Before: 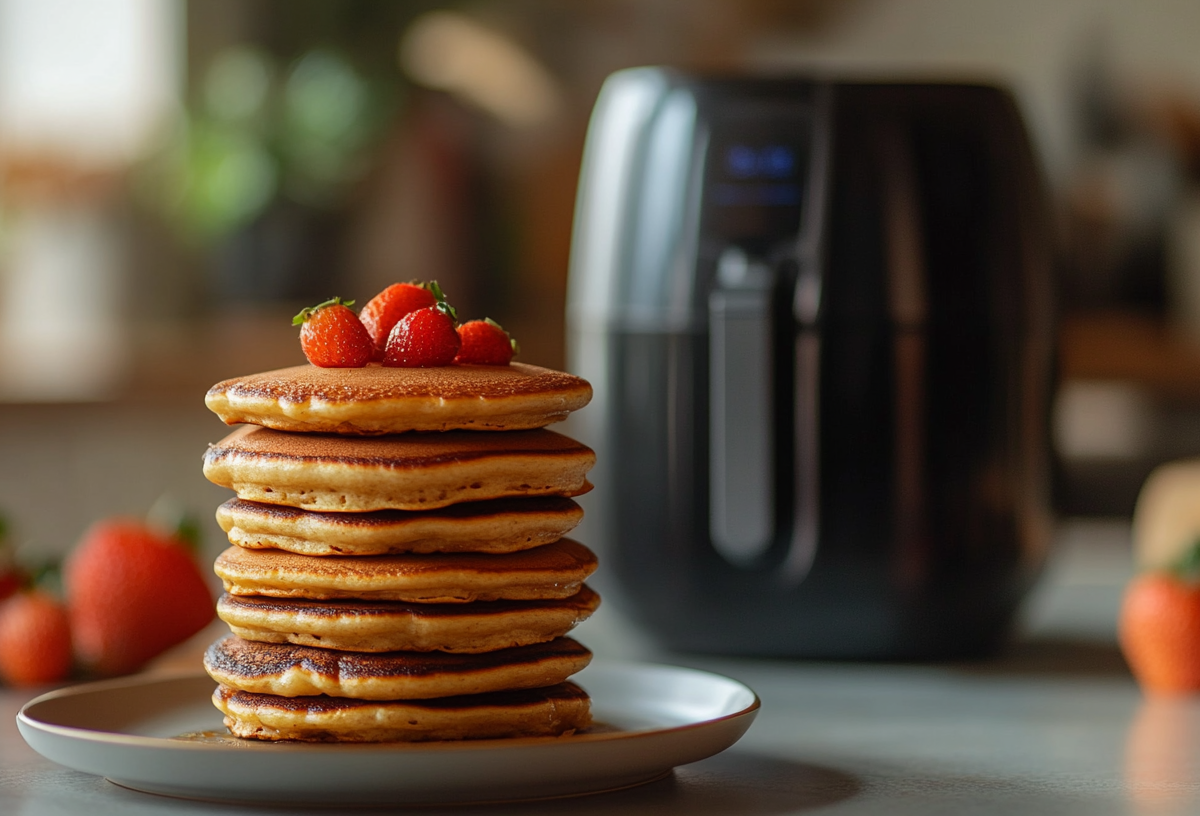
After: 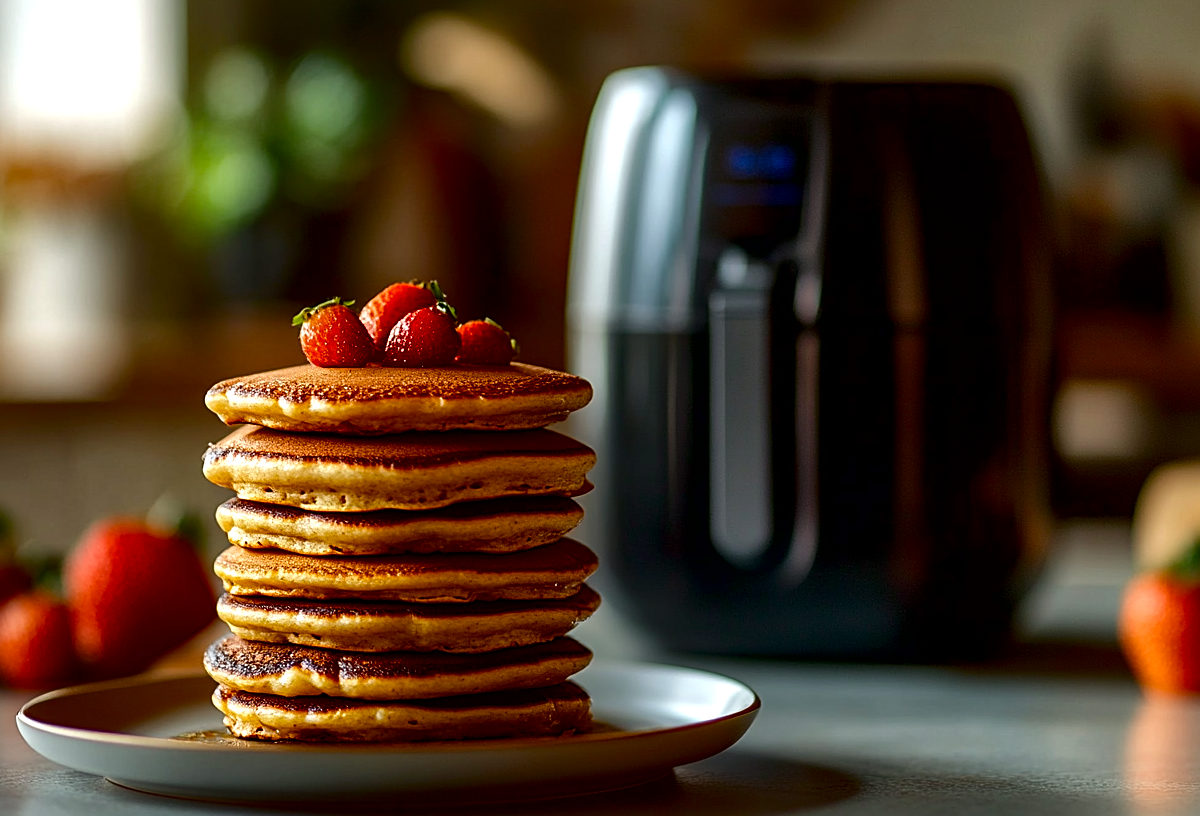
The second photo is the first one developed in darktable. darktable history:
color balance rgb: power › hue 74.66°, perceptual saturation grading › global saturation 20%, perceptual saturation grading › highlights -24.754%, perceptual saturation grading › shadows 50.205%, perceptual brilliance grading › highlights 10.909%, perceptual brilliance grading › shadows -11.497%, global vibrance 9.203%
local contrast: mode bilateral grid, contrast 20, coarseness 50, detail 178%, midtone range 0.2
sharpen: on, module defaults
contrast brightness saturation: contrast 0.069, brightness -0.142, saturation 0.108
